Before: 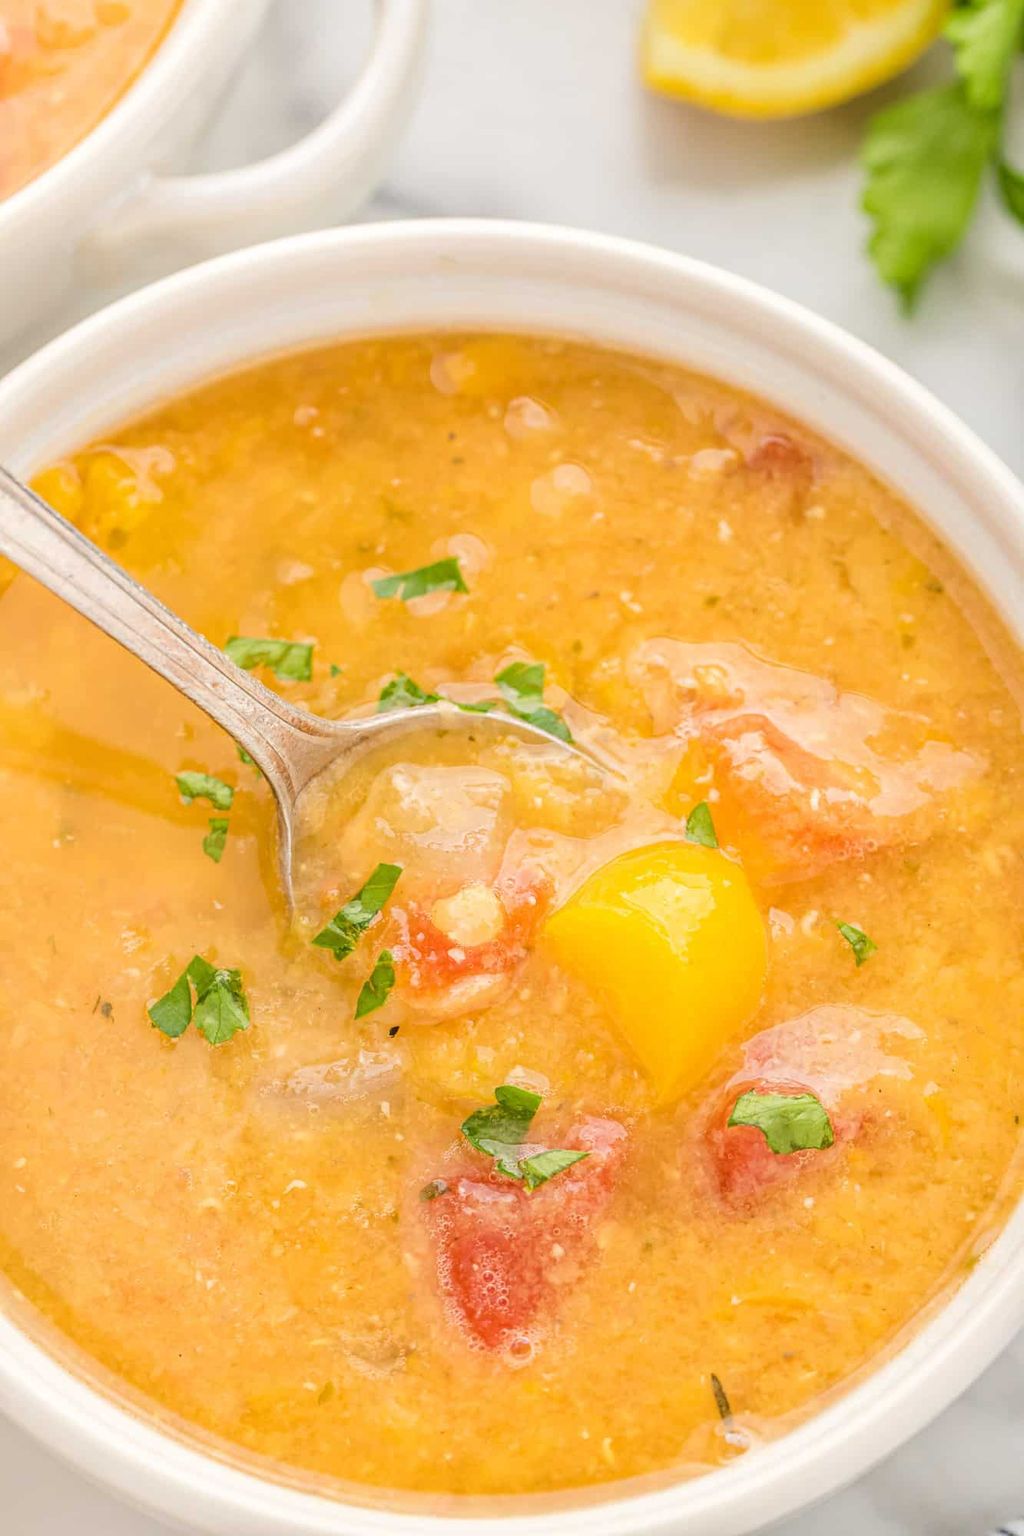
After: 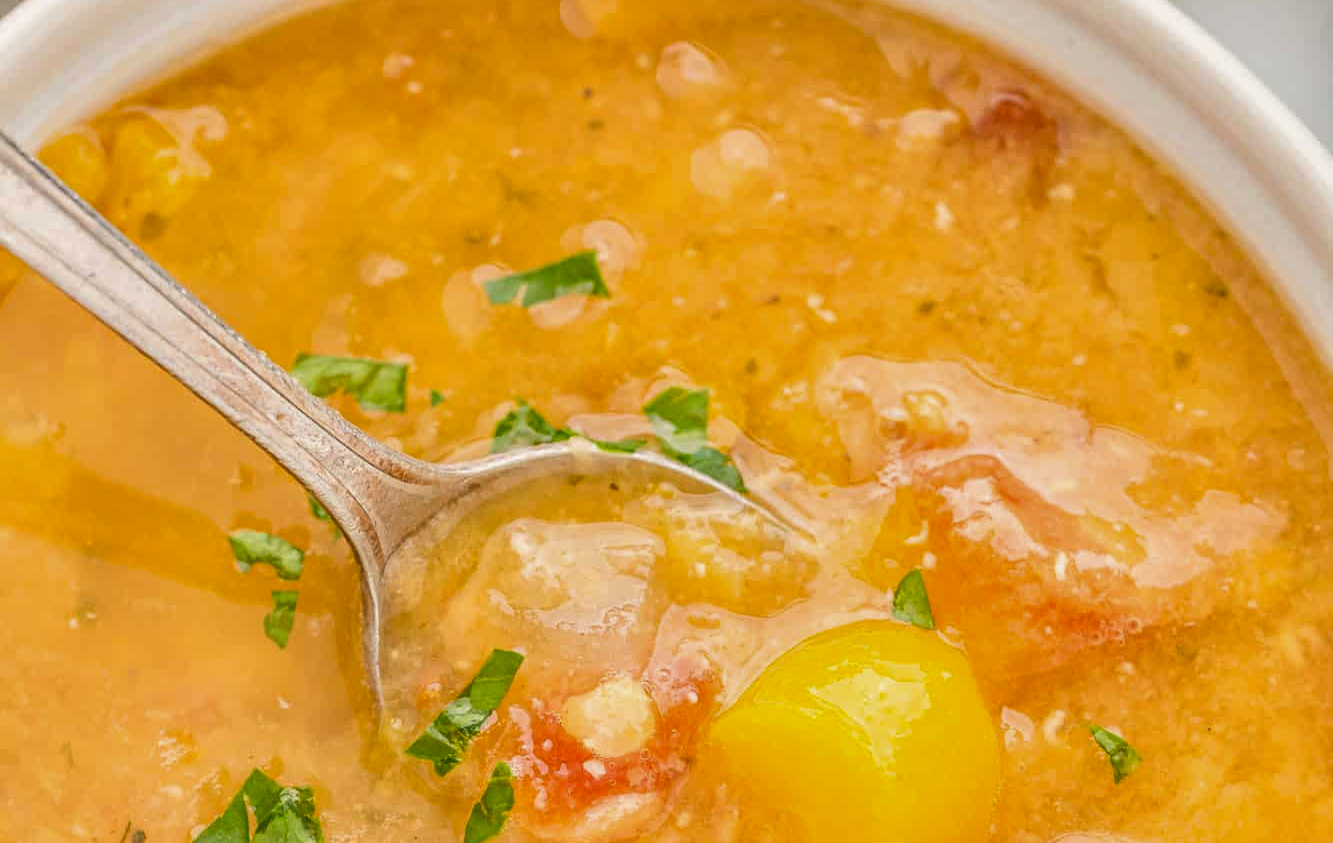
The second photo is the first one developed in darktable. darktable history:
crop and rotate: top 23.796%, bottom 34.048%
shadows and highlights: low approximation 0.01, soften with gaussian
tone equalizer: -7 EV 0.216 EV, -6 EV 0.153 EV, -5 EV 0.111 EV, -4 EV 0.075 EV, -2 EV -0.039 EV, -1 EV -0.038 EV, +0 EV -0.083 EV
